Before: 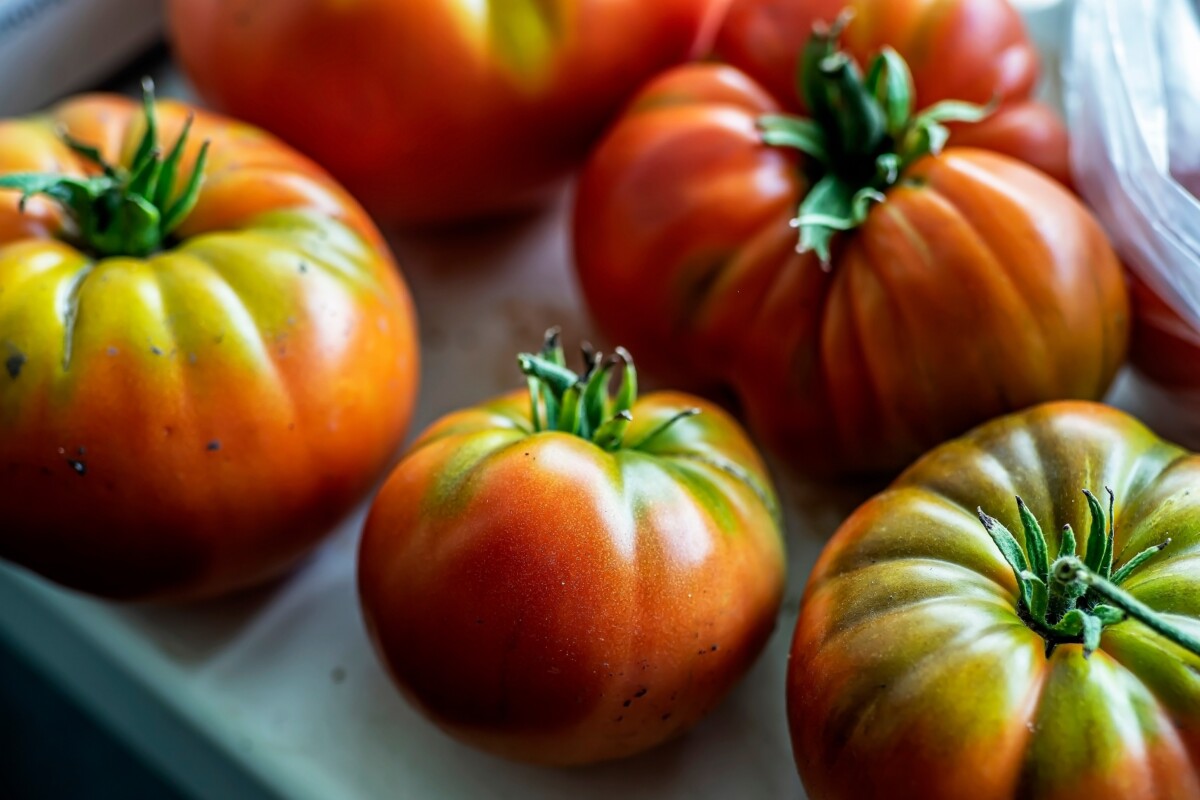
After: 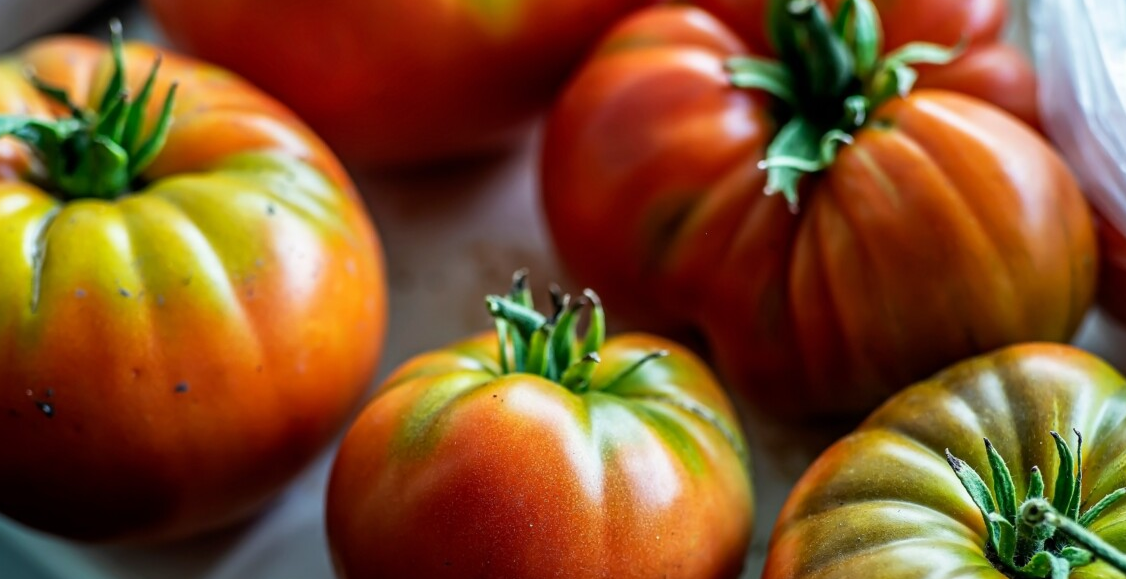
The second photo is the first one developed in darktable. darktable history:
crop: left 2.73%, top 7.336%, right 3.407%, bottom 20.229%
